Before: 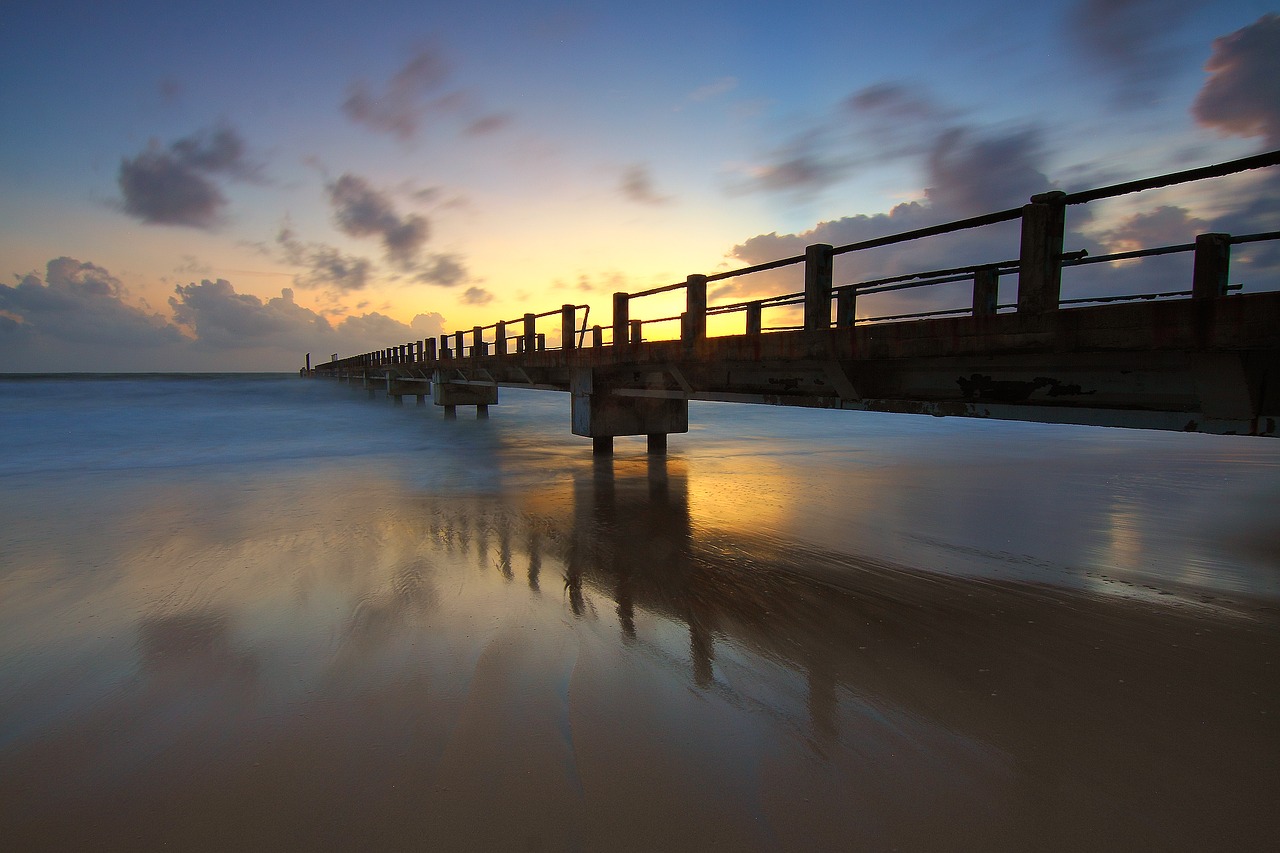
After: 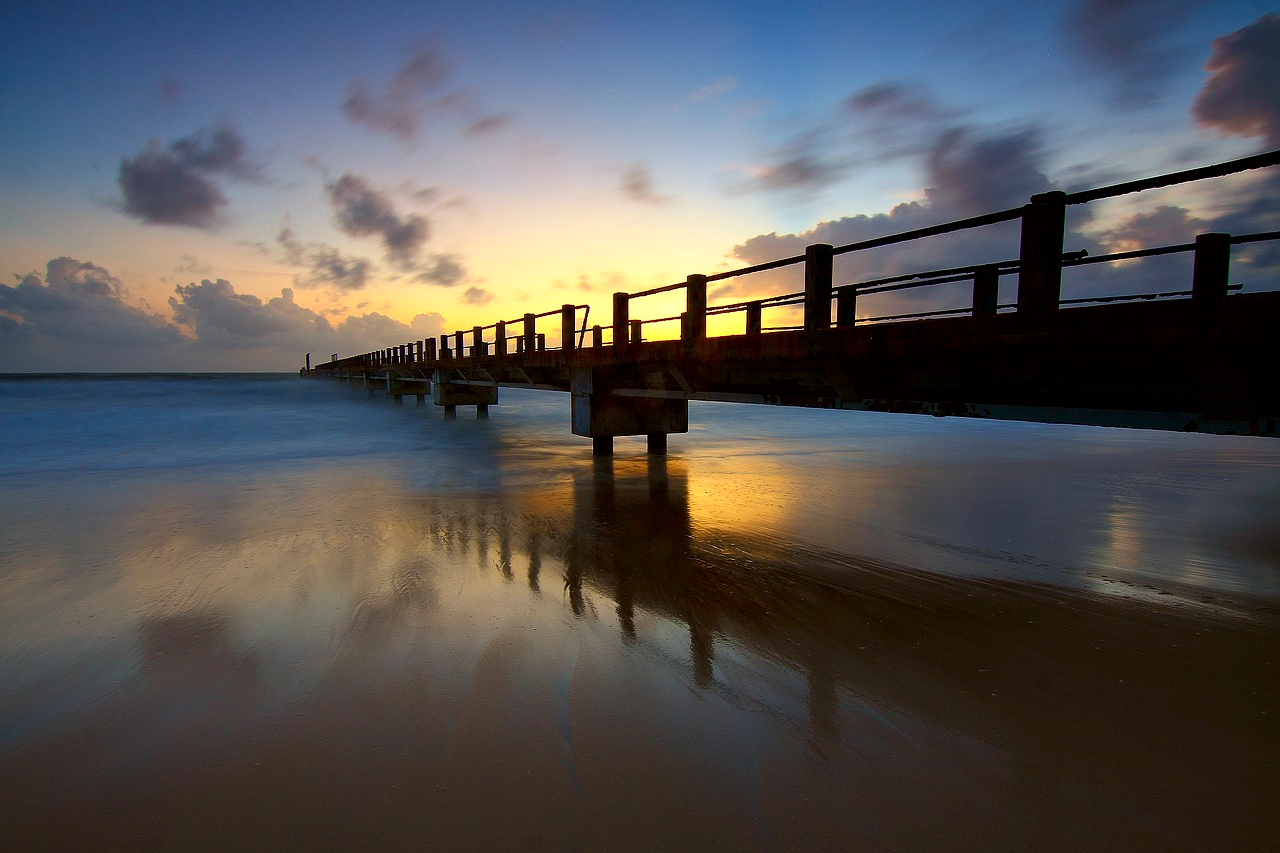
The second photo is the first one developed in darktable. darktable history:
contrast brightness saturation: contrast 0.147, brightness -0.011, saturation 0.101
exposure: black level correction 0.007, compensate highlight preservation false
